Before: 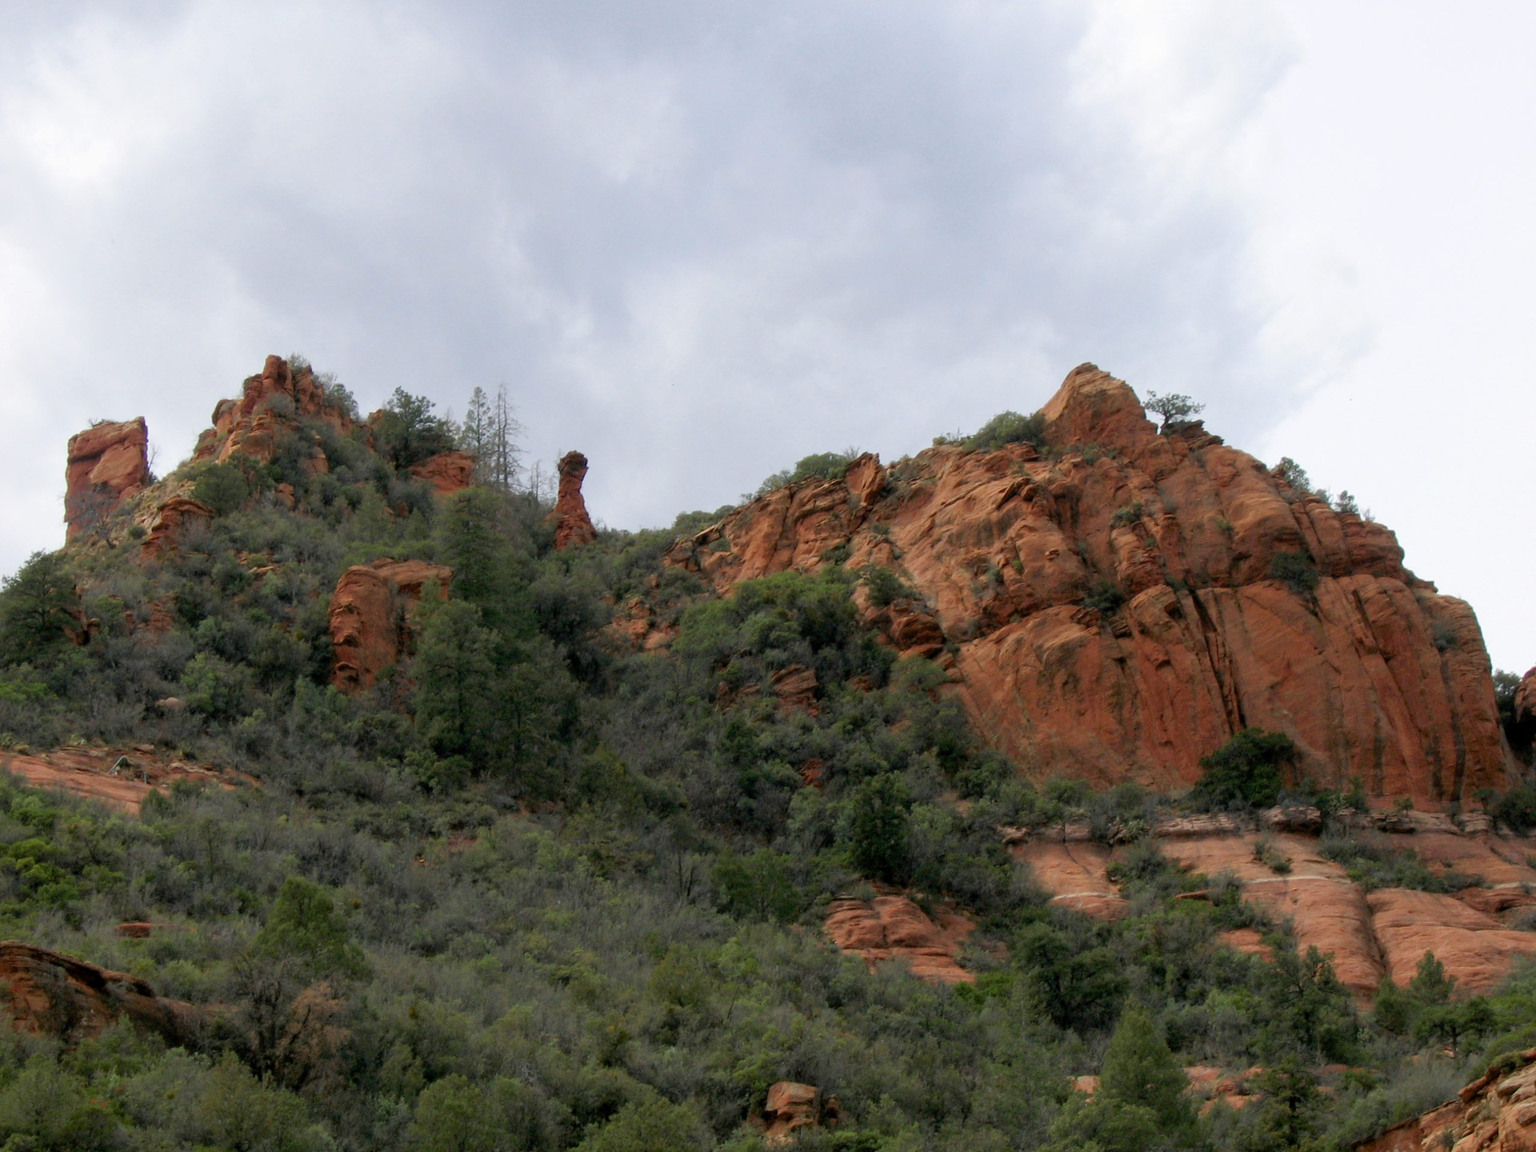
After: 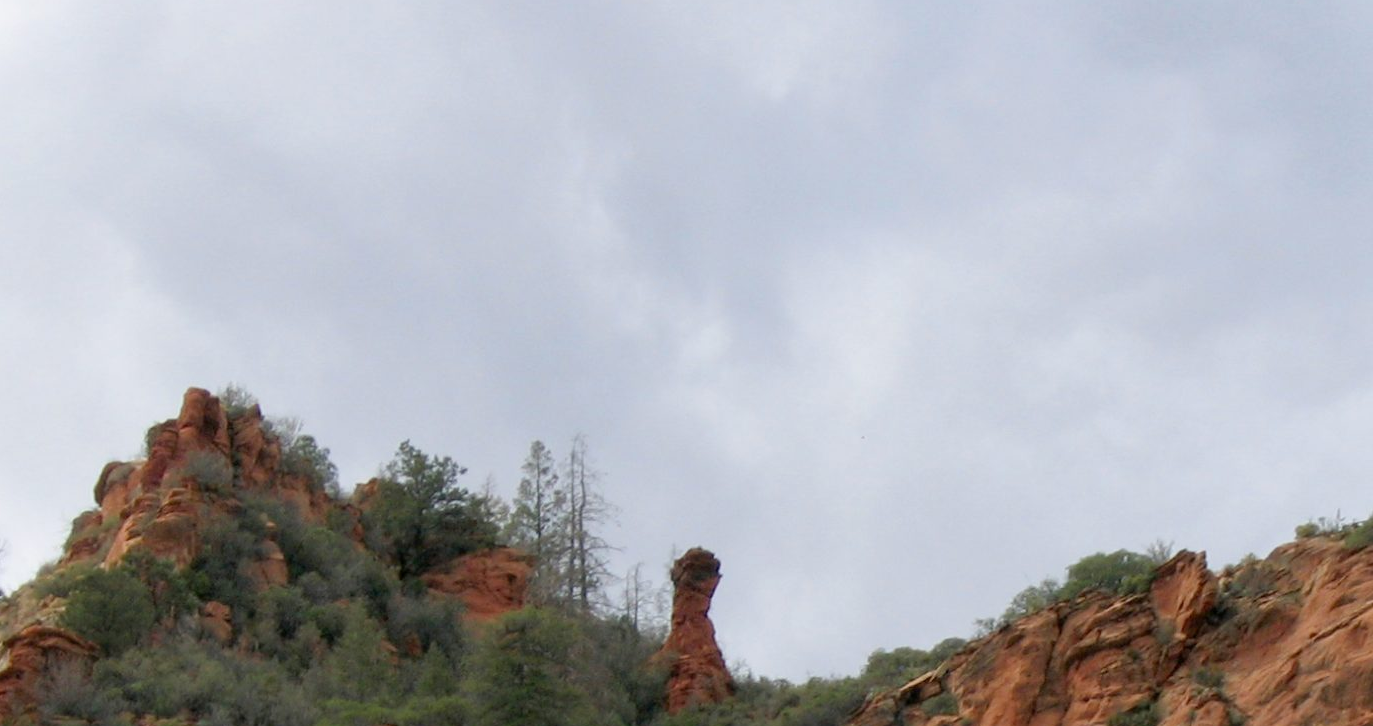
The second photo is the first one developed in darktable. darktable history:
exposure: compensate highlight preservation false
crop: left 10.121%, top 10.631%, right 36.218%, bottom 51.526%
